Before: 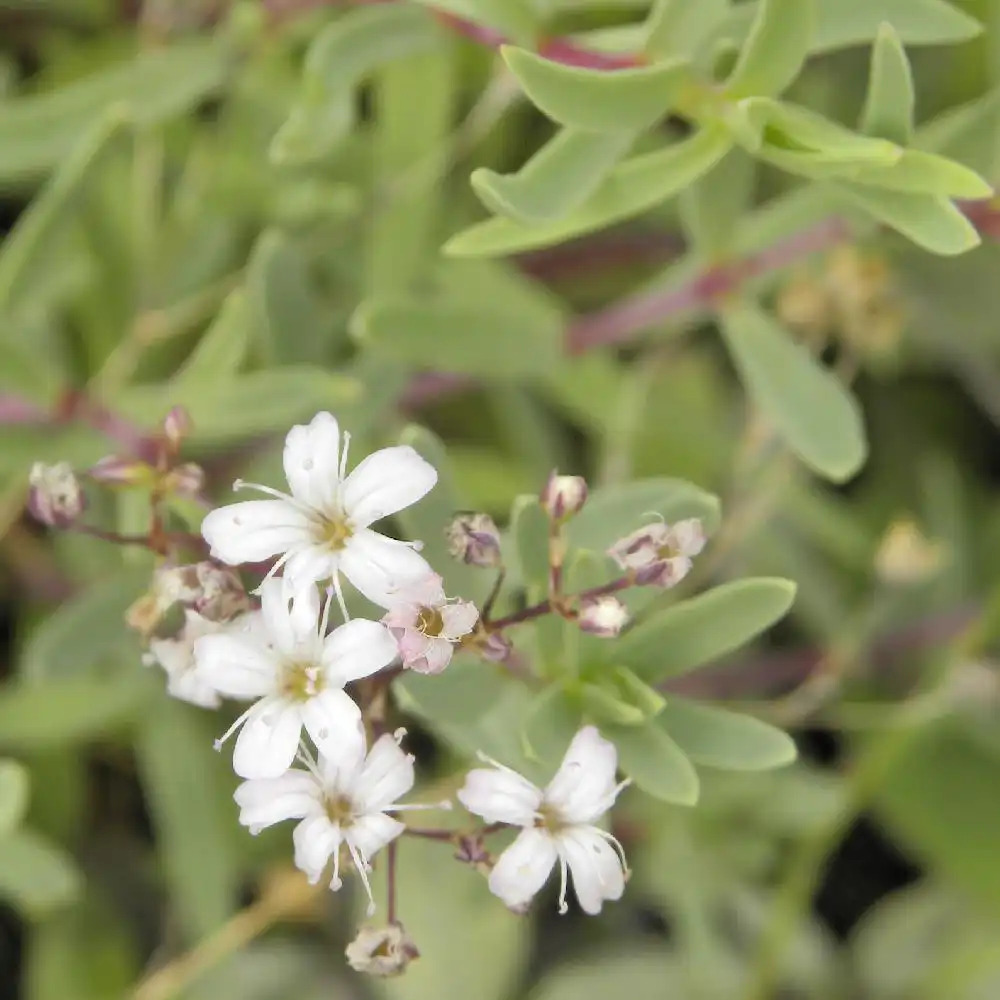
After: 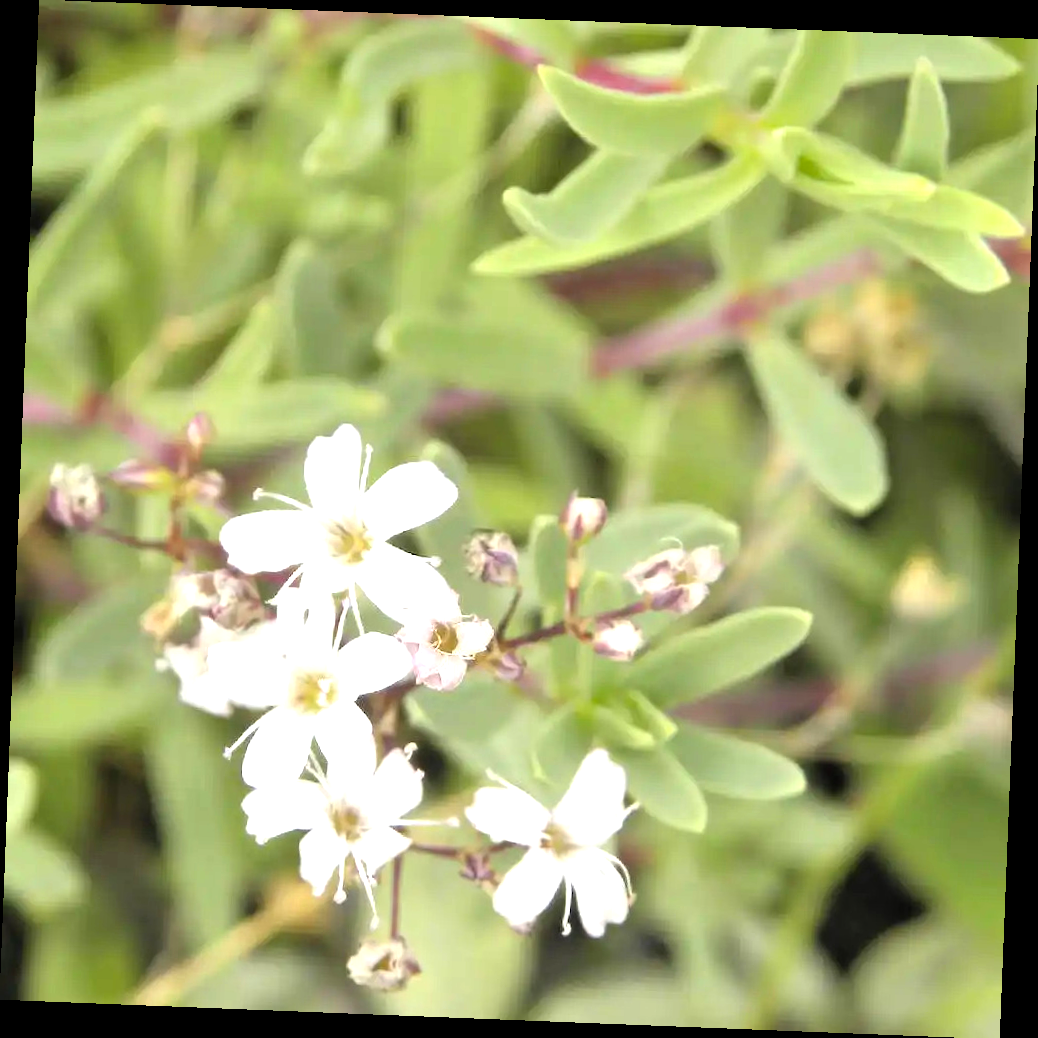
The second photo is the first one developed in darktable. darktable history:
levels: levels [0, 0.394, 0.787]
rotate and perspective: rotation 2.27°, automatic cropping off
